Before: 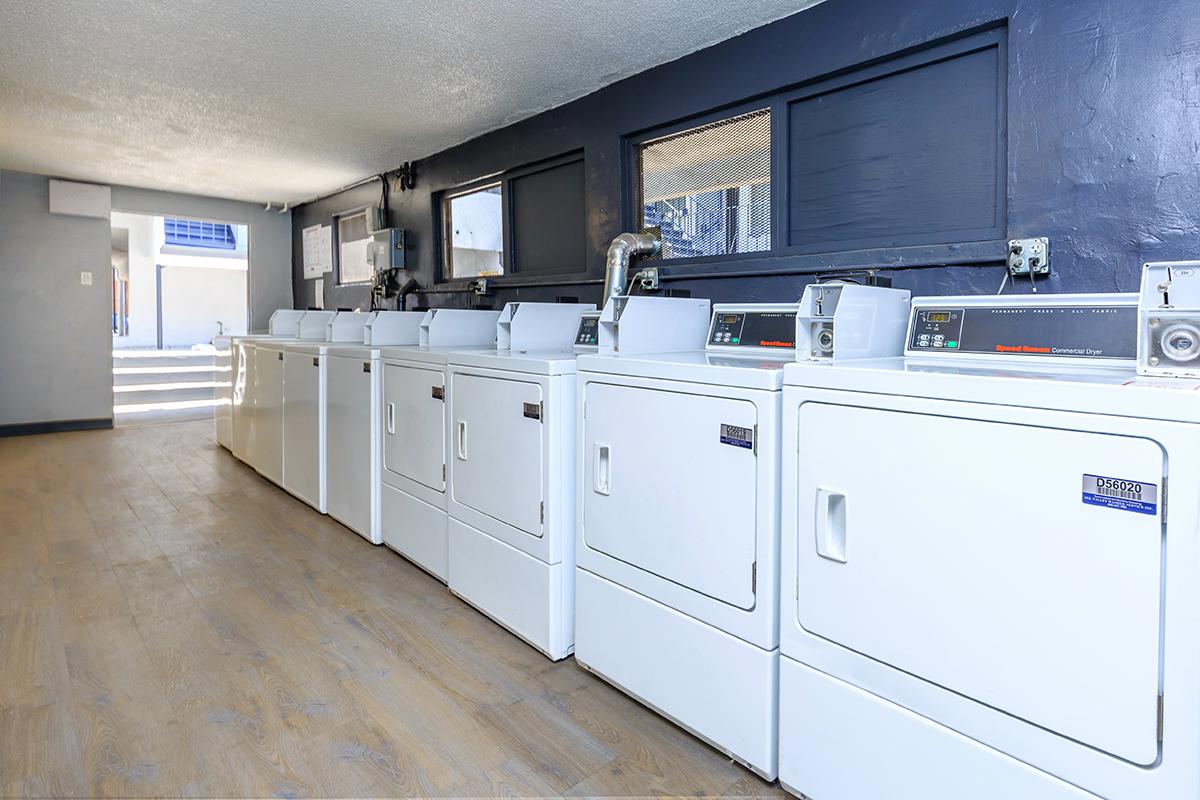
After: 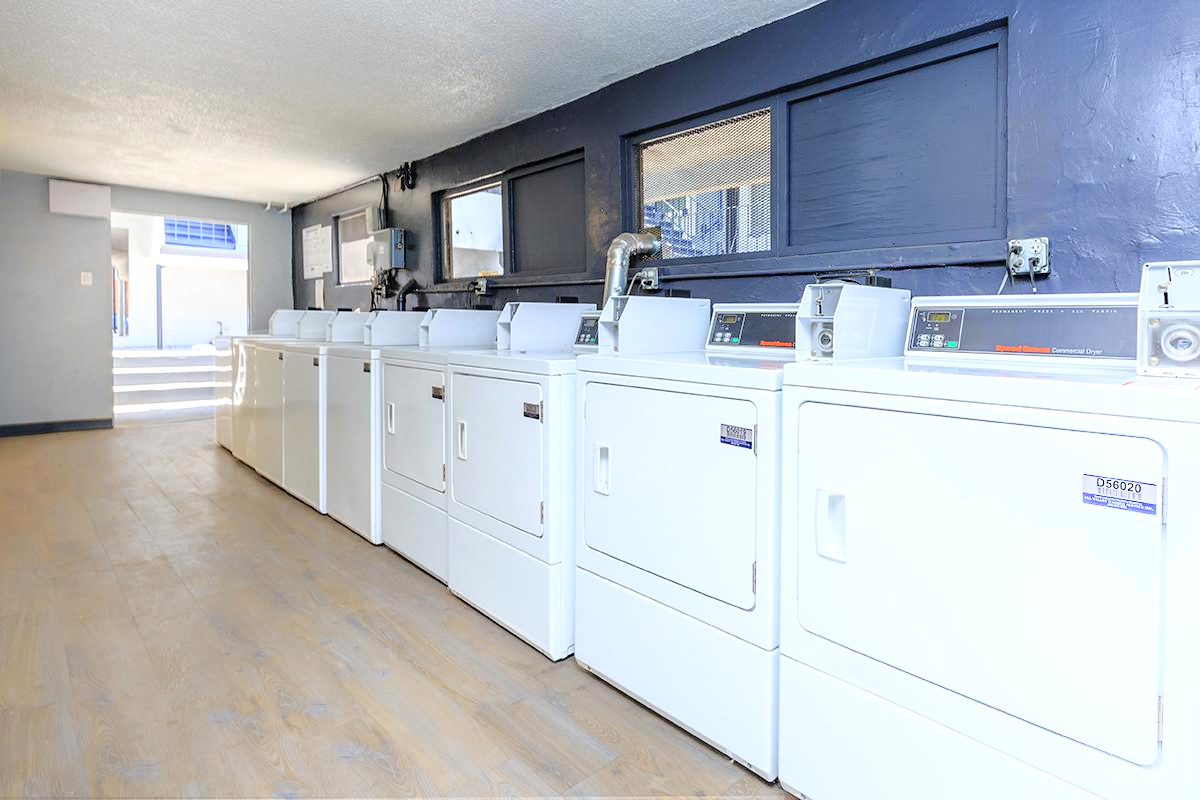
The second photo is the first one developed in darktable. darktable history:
exposure: black level correction 0.018, exposure 0.058 EV
surface blur: radius 21
shadows and highlights: radius 122.28, shadows -81.53, highlights 52.48, highlights color adjustment 52%, soften with gaussian
contrast brightness saturation: contrast 0.12, brightness 0.17, saturation 0.07
tone curve: curves: ch0 [(0, 0) (0.48, 0.504) (0.746, 0.705) (1, 1)], color space Lab, linked channels
